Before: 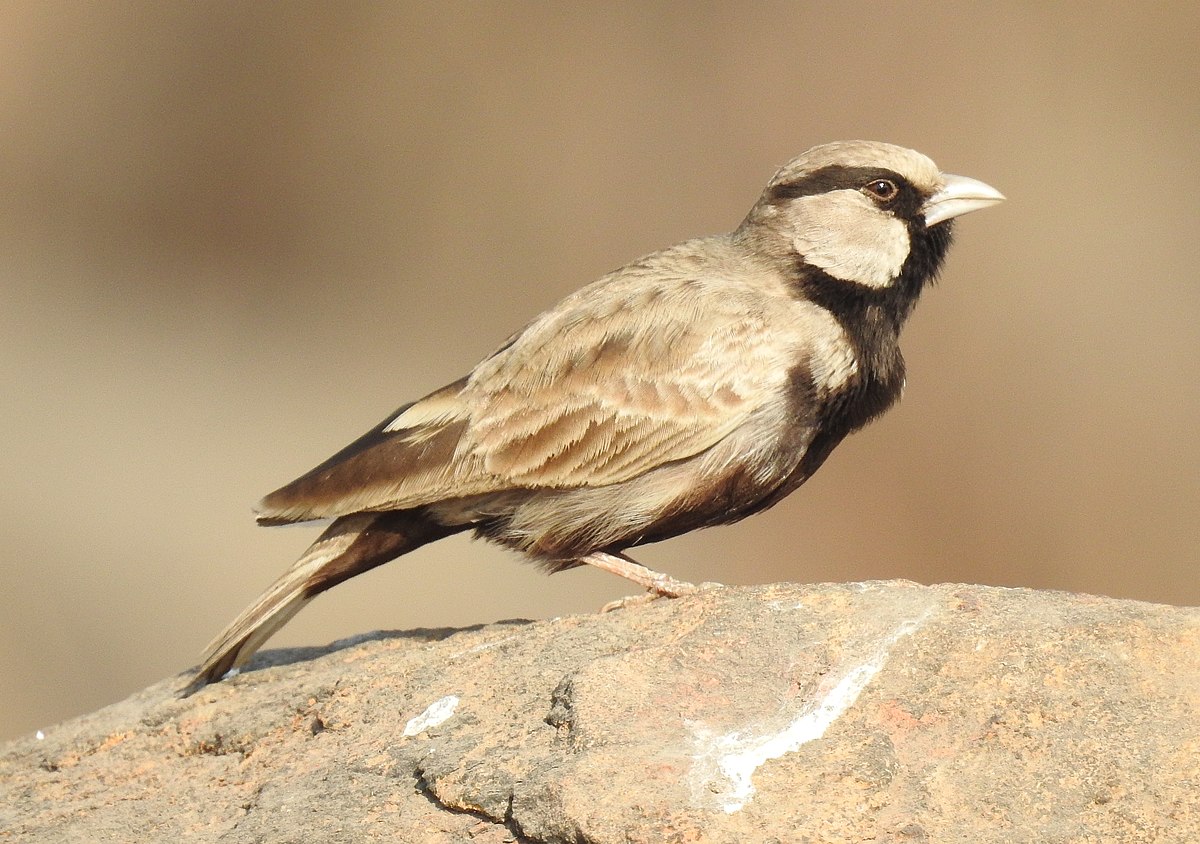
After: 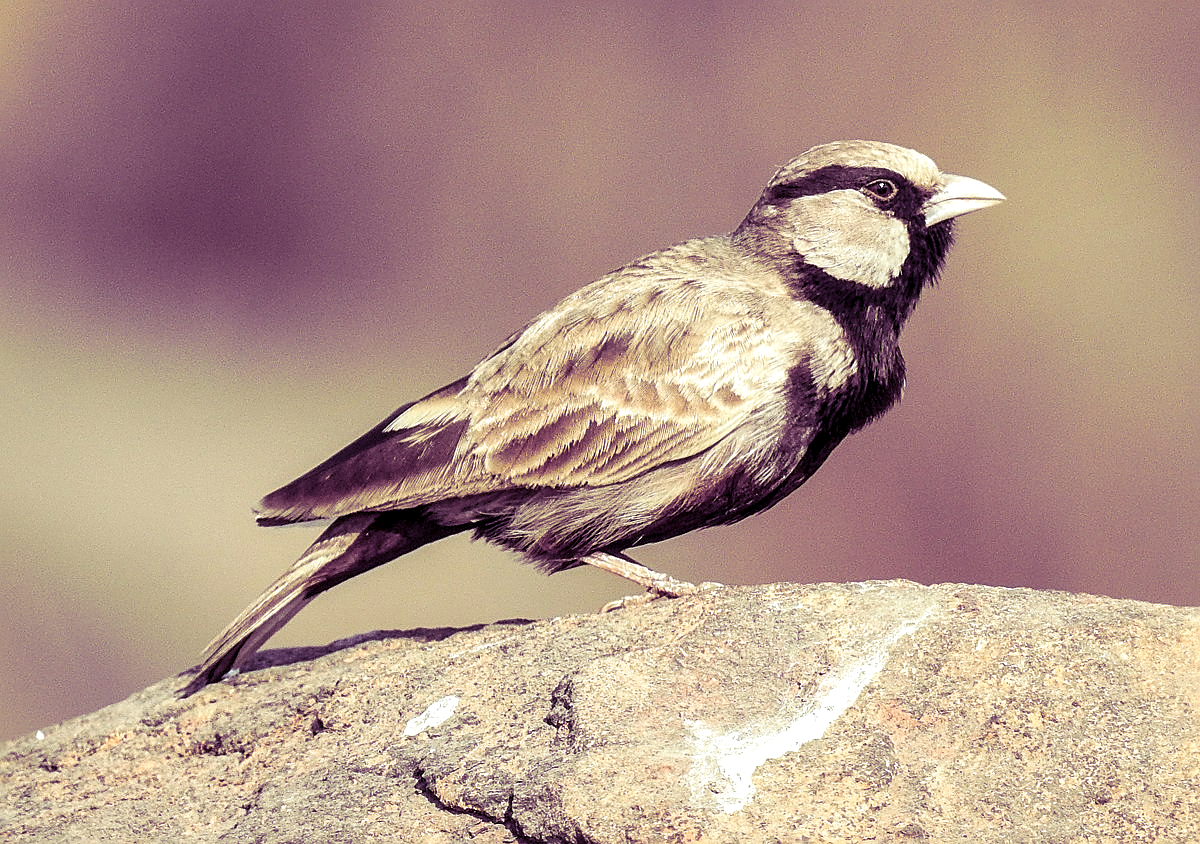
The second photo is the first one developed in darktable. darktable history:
white balance: red 0.978, blue 0.999
sharpen: on, module defaults
local contrast: highlights 60%, shadows 60%, detail 160%
split-toning: shadows › hue 277.2°, shadows › saturation 0.74
